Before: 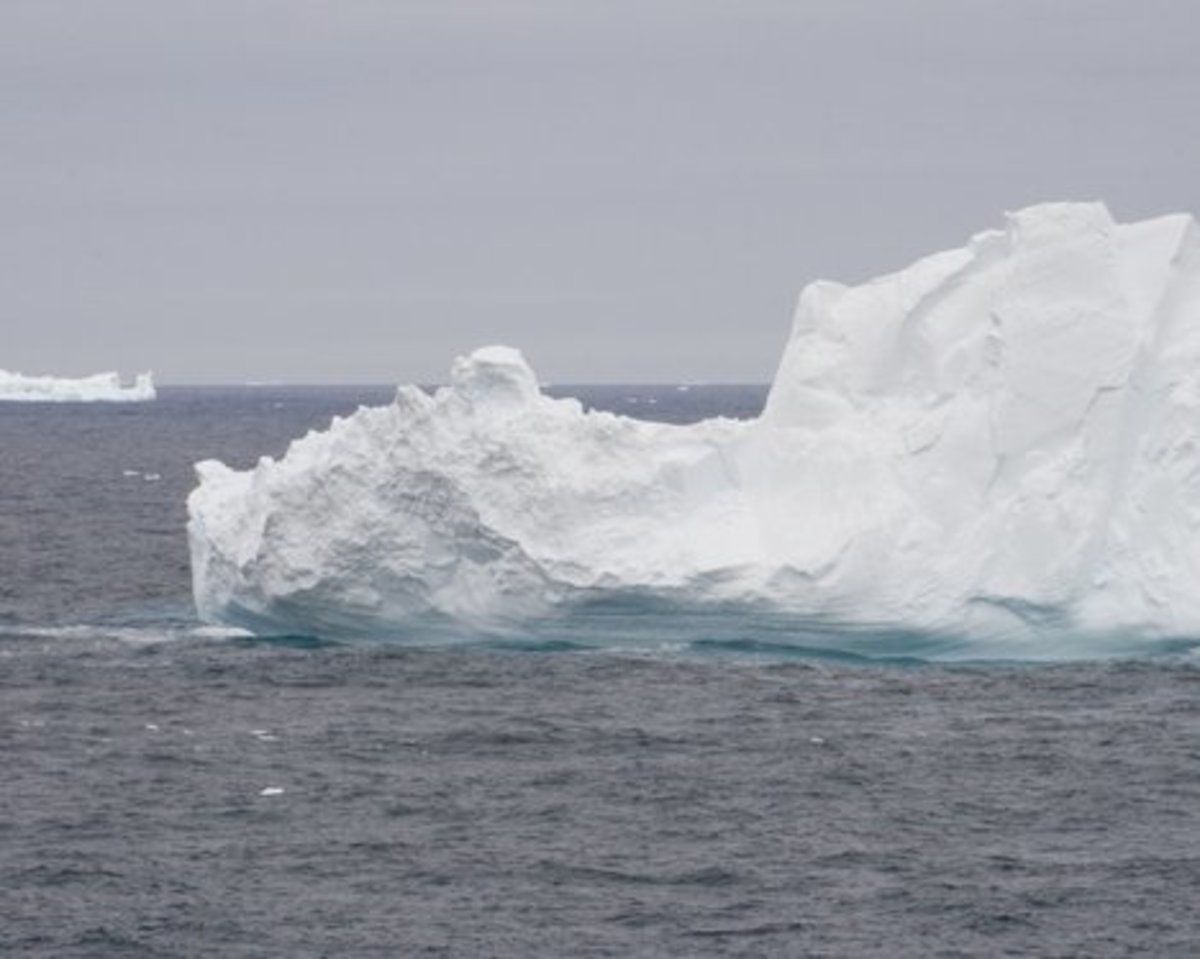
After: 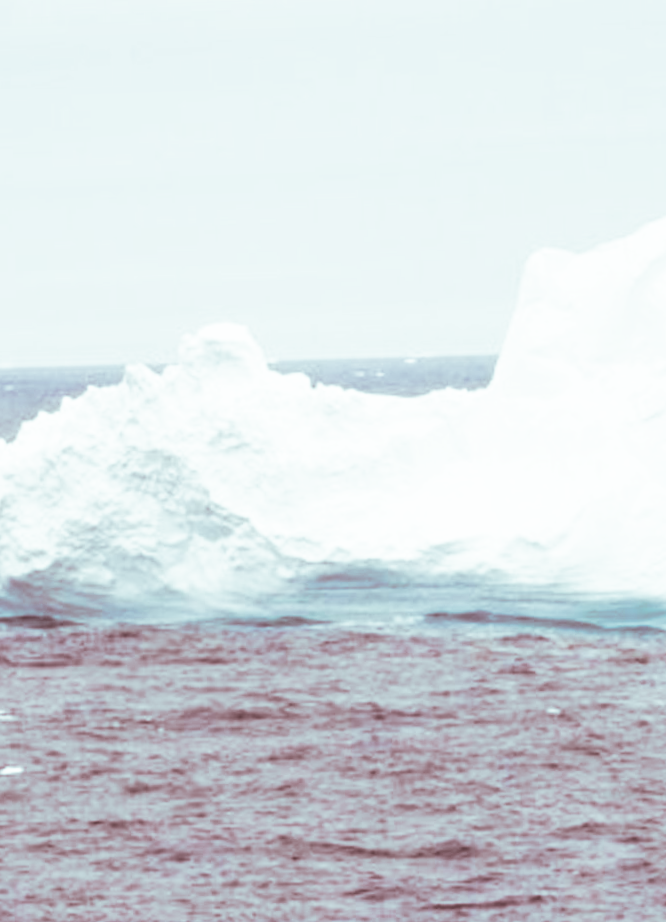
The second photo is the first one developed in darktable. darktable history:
crop: left 21.496%, right 22.254%
rotate and perspective: rotation -1.32°, lens shift (horizontal) -0.031, crop left 0.015, crop right 0.985, crop top 0.047, crop bottom 0.982
split-toning: shadows › saturation 0.3, highlights › hue 180°, highlights › saturation 0.3, compress 0%
base curve: curves: ch0 [(0, 0) (0.007, 0.004) (0.027, 0.03) (0.046, 0.07) (0.207, 0.54) (0.442, 0.872) (0.673, 0.972) (1, 1)], preserve colors none
